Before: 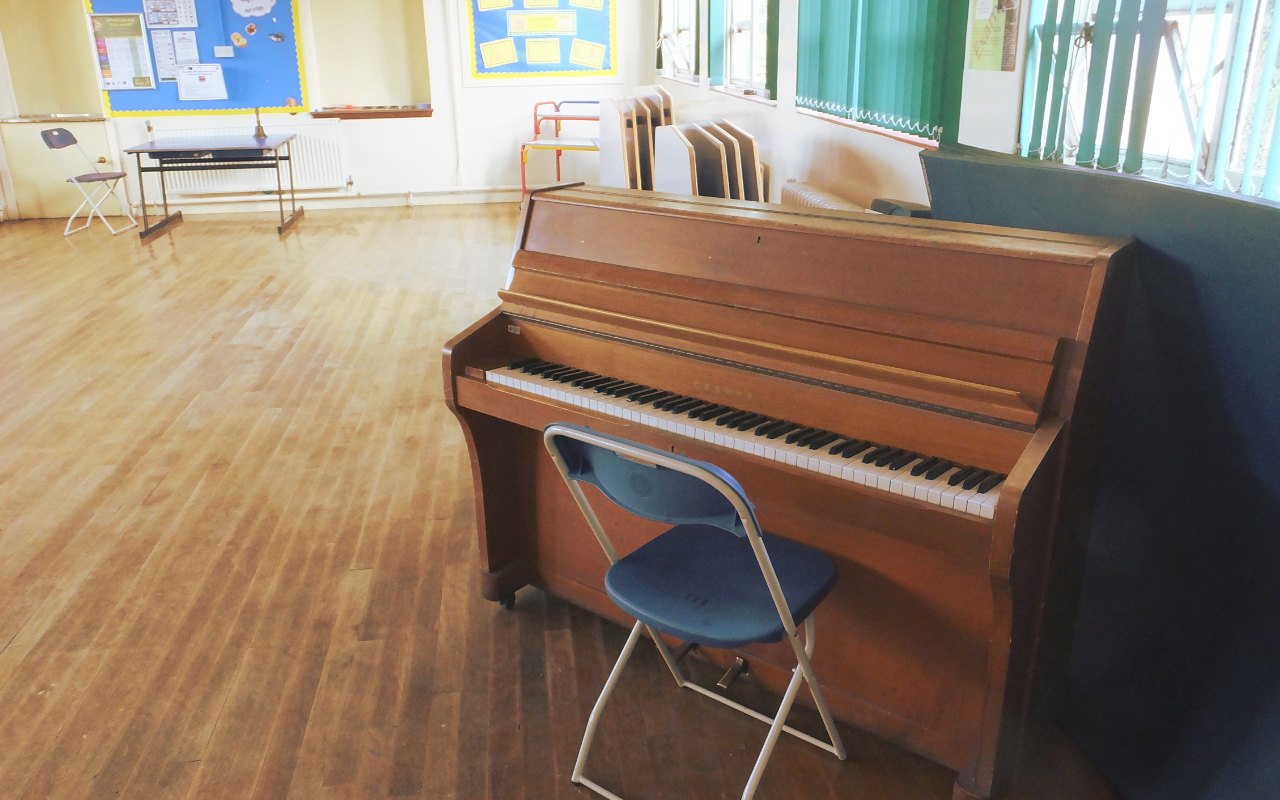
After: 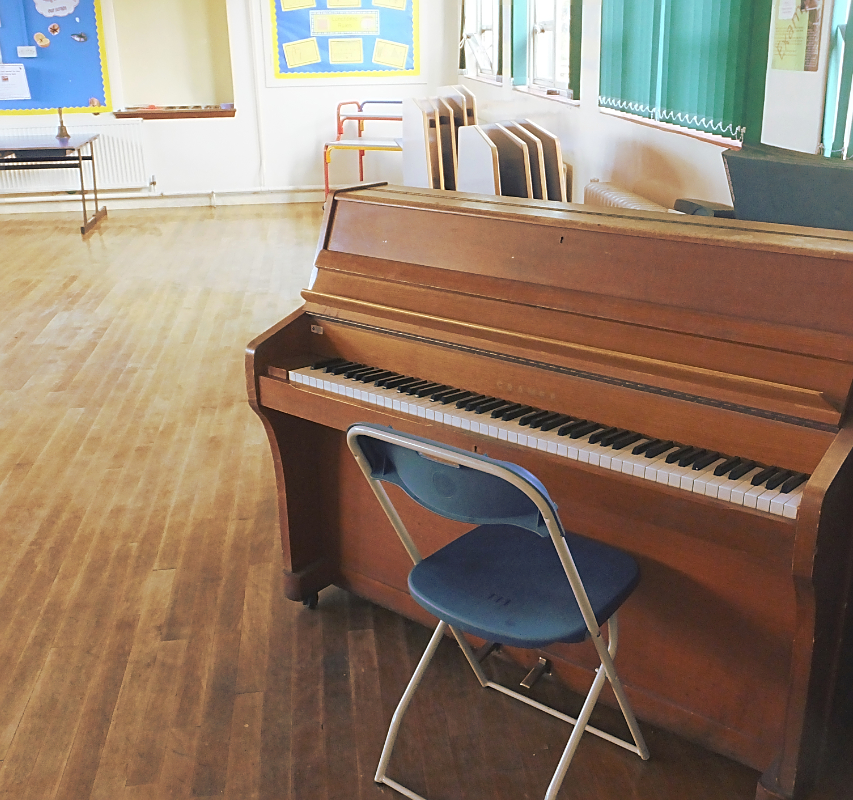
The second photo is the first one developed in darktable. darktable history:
sharpen: on, module defaults
crop: left 15.406%, right 17.917%
